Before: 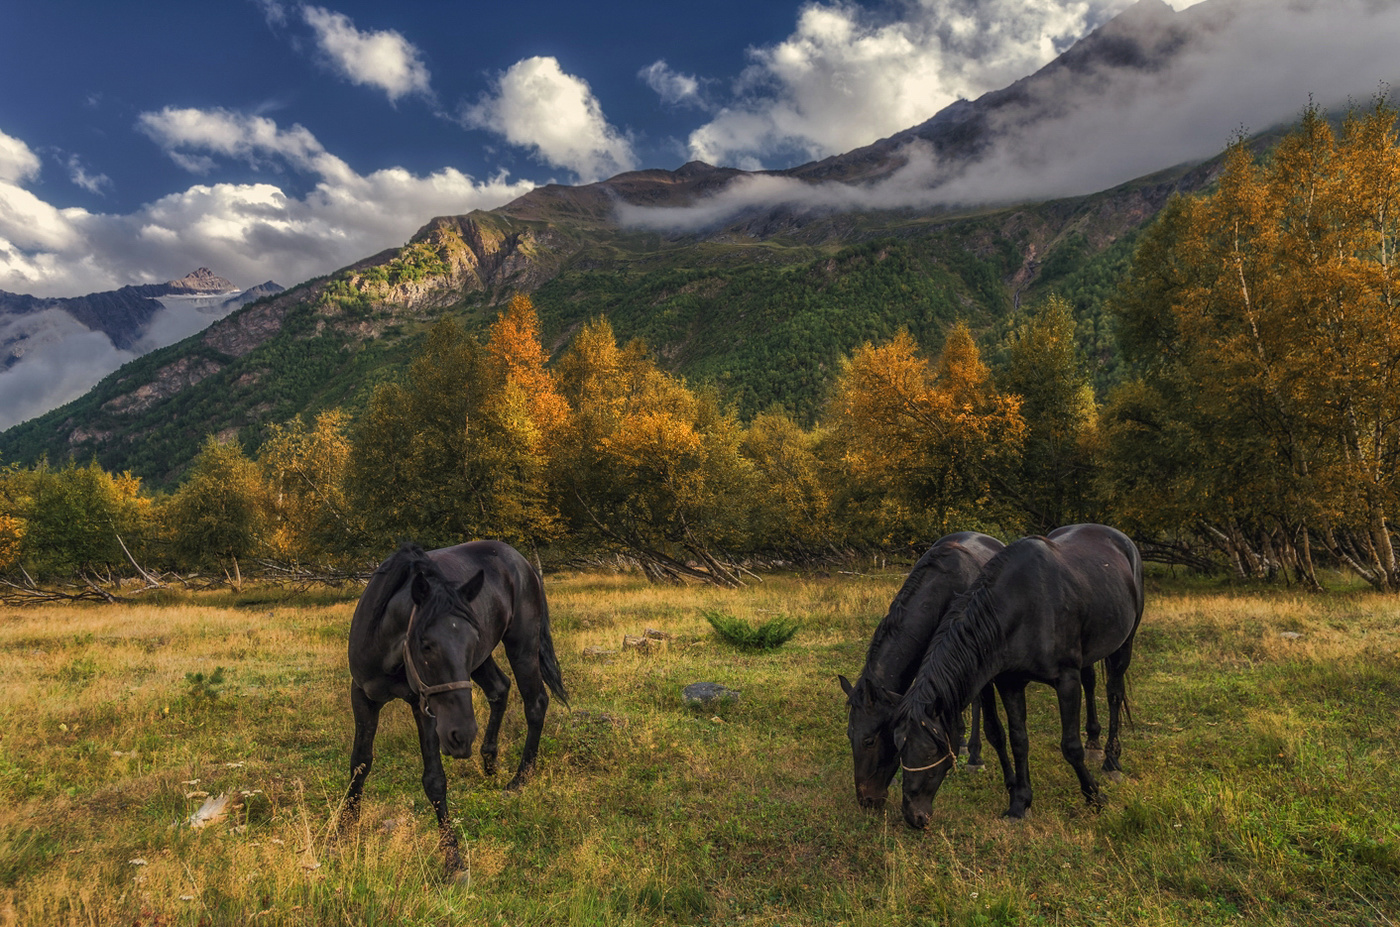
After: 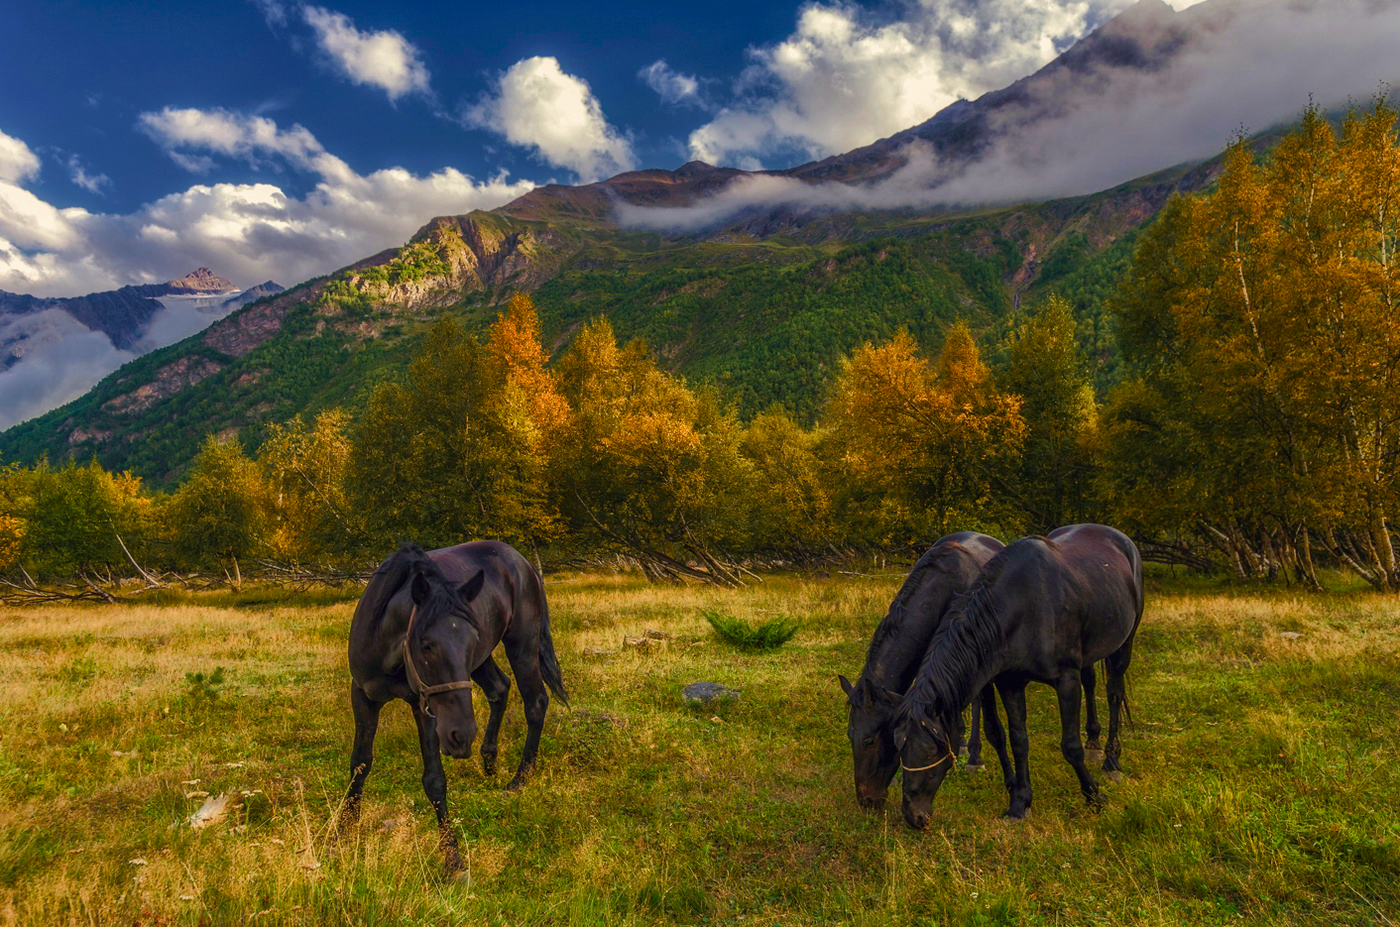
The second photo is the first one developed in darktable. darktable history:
velvia: strength 39.43%
color balance rgb: perceptual saturation grading › global saturation 20%, perceptual saturation grading › highlights -25.444%, perceptual saturation grading › shadows 50.407%
